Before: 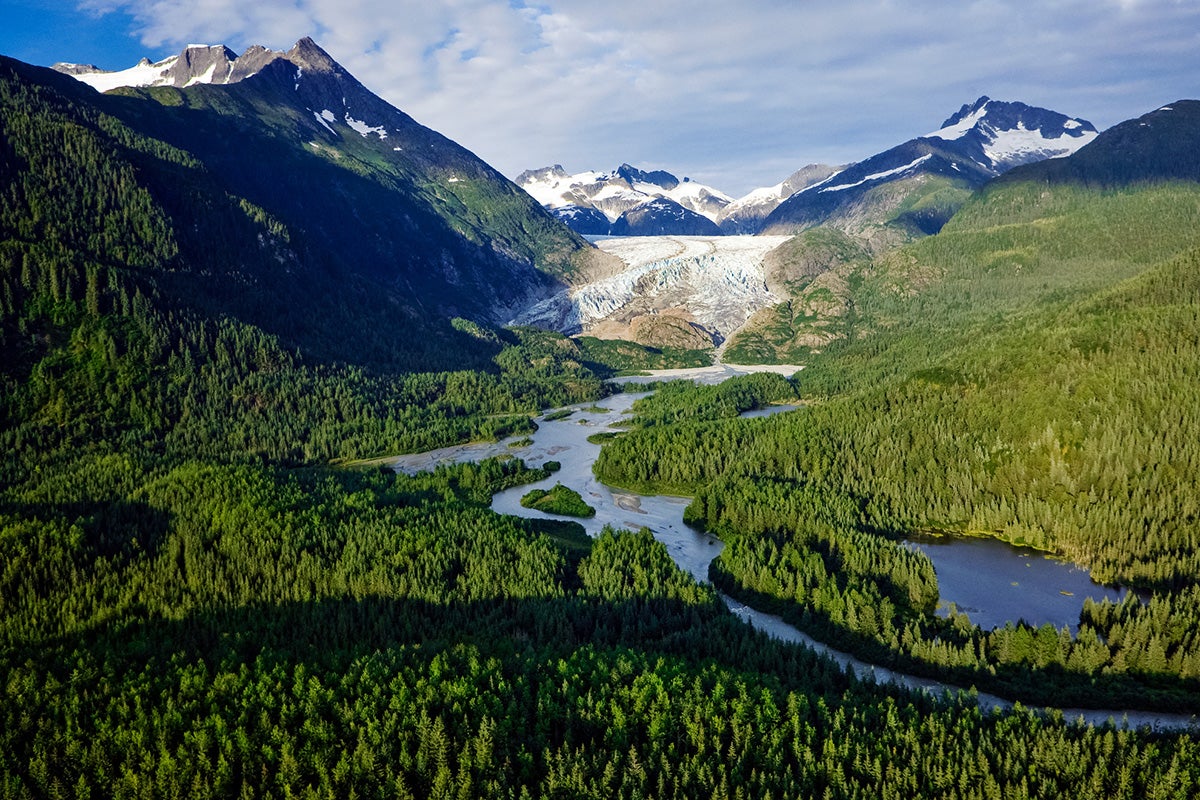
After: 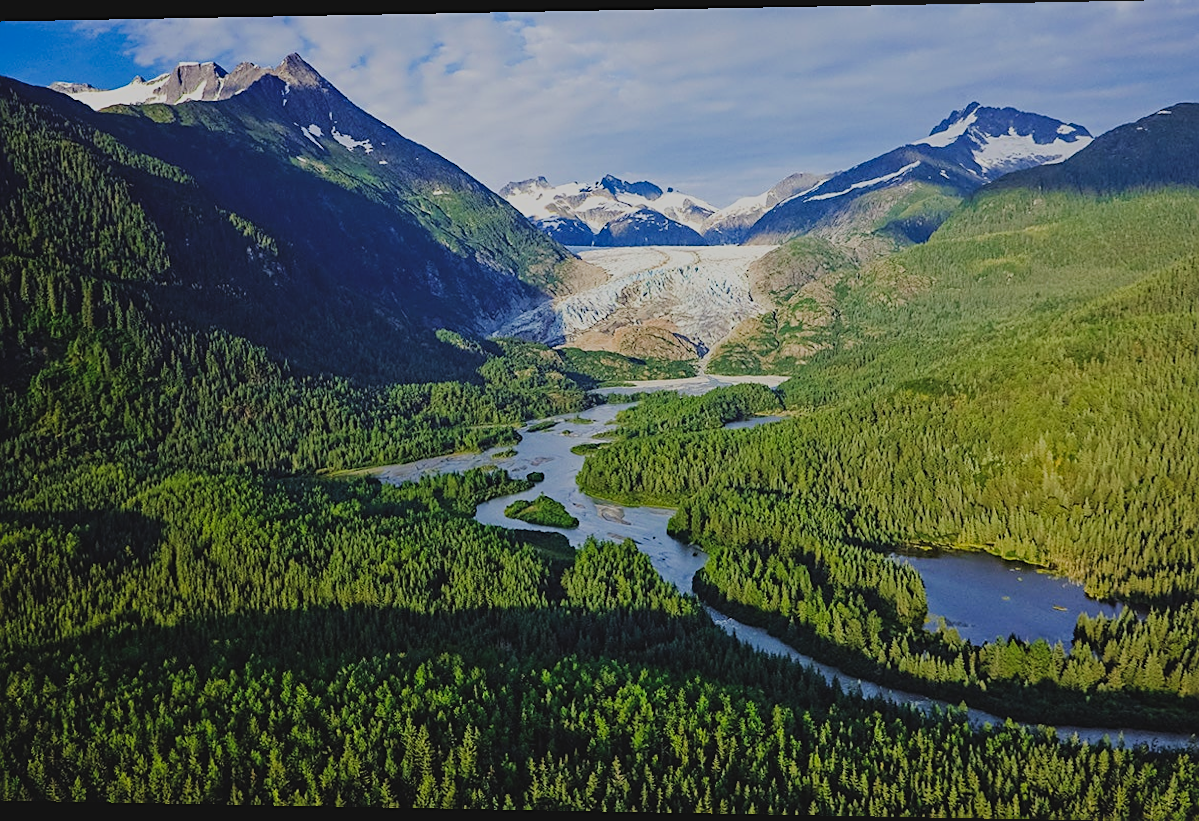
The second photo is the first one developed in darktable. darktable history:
exposure: black level correction -0.008, exposure 0.067 EV, compensate highlight preservation false
filmic rgb: black relative exposure -7.15 EV, white relative exposure 5.36 EV, hardness 3.02
white balance: emerald 1
lowpass: radius 0.1, contrast 0.85, saturation 1.1, unbound 0
sharpen: on, module defaults
haze removal: adaptive false
rotate and perspective: lens shift (horizontal) -0.055, automatic cropping off
